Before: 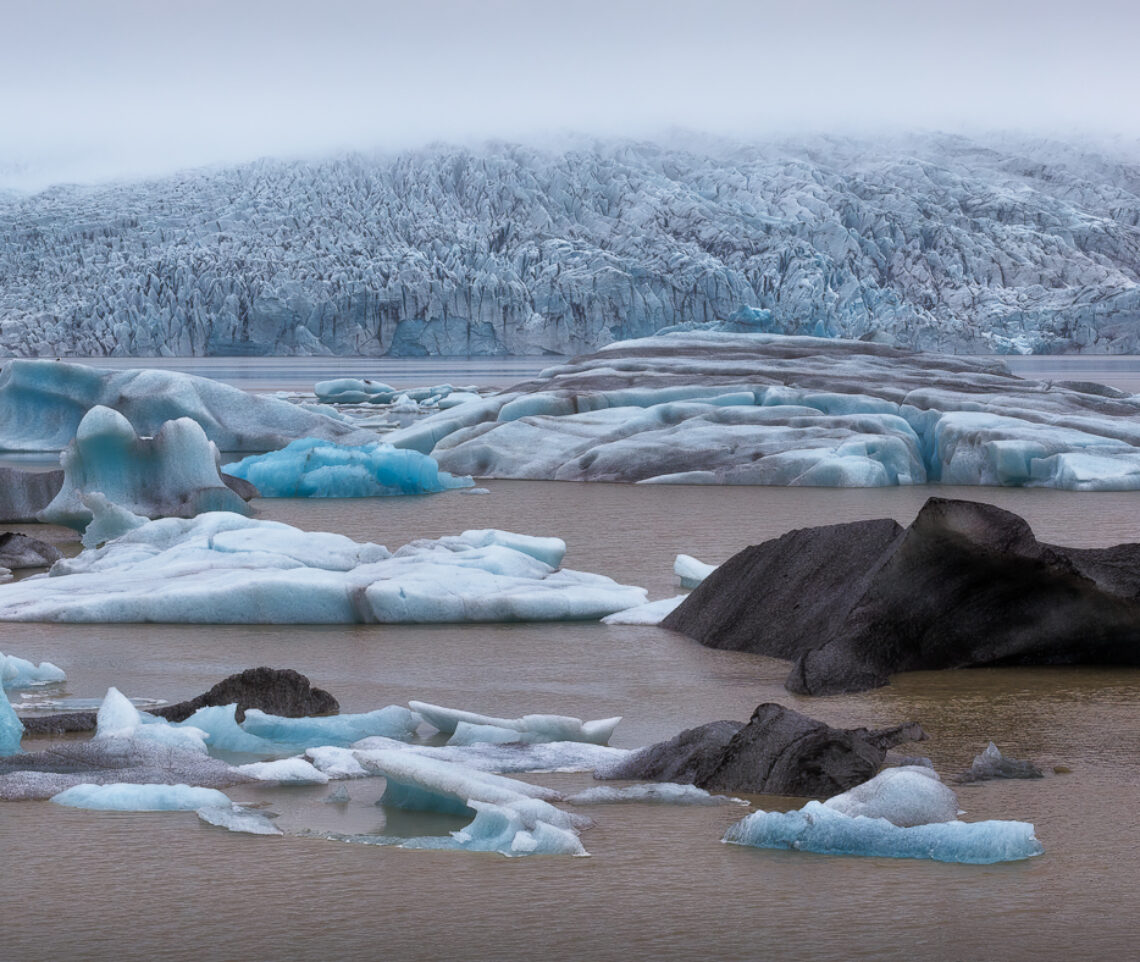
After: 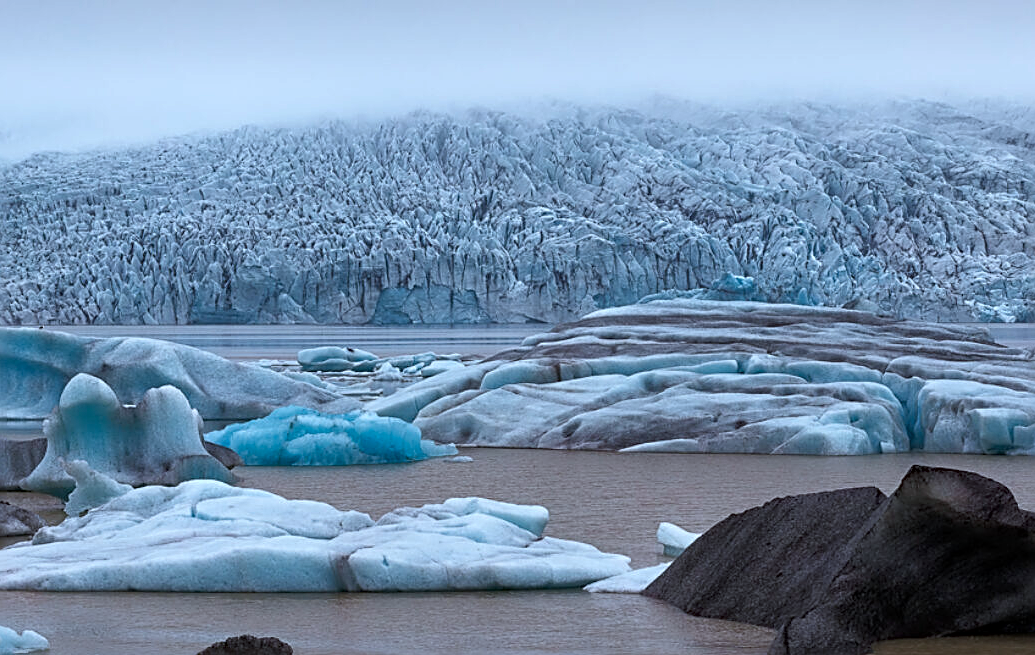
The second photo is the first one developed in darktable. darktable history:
crop: left 1.543%, top 3.37%, right 7.621%, bottom 28.45%
haze removal: compatibility mode true, adaptive false
tone equalizer: edges refinement/feathering 500, mask exposure compensation -1.57 EV, preserve details no
color correction: highlights a* -3.83, highlights b* -10.97
contrast brightness saturation: saturation -0.061
sharpen: radius 2.704, amount 0.668
local contrast: mode bilateral grid, contrast 15, coarseness 37, detail 105%, midtone range 0.2
